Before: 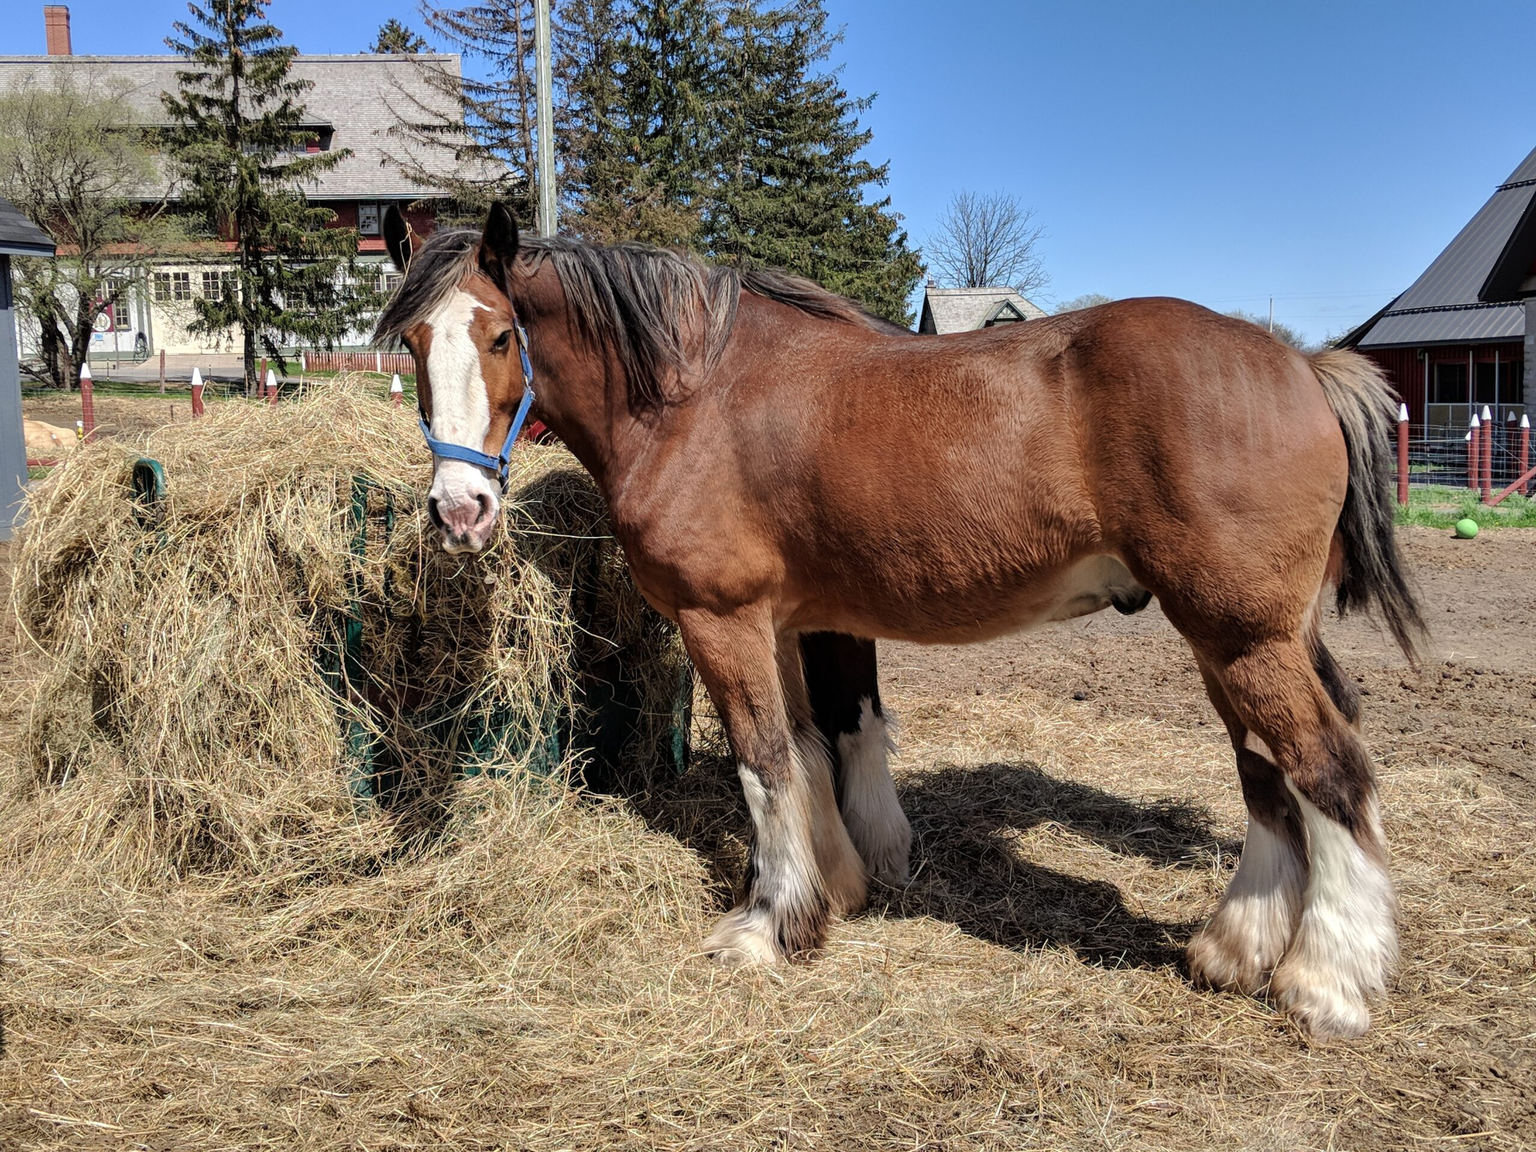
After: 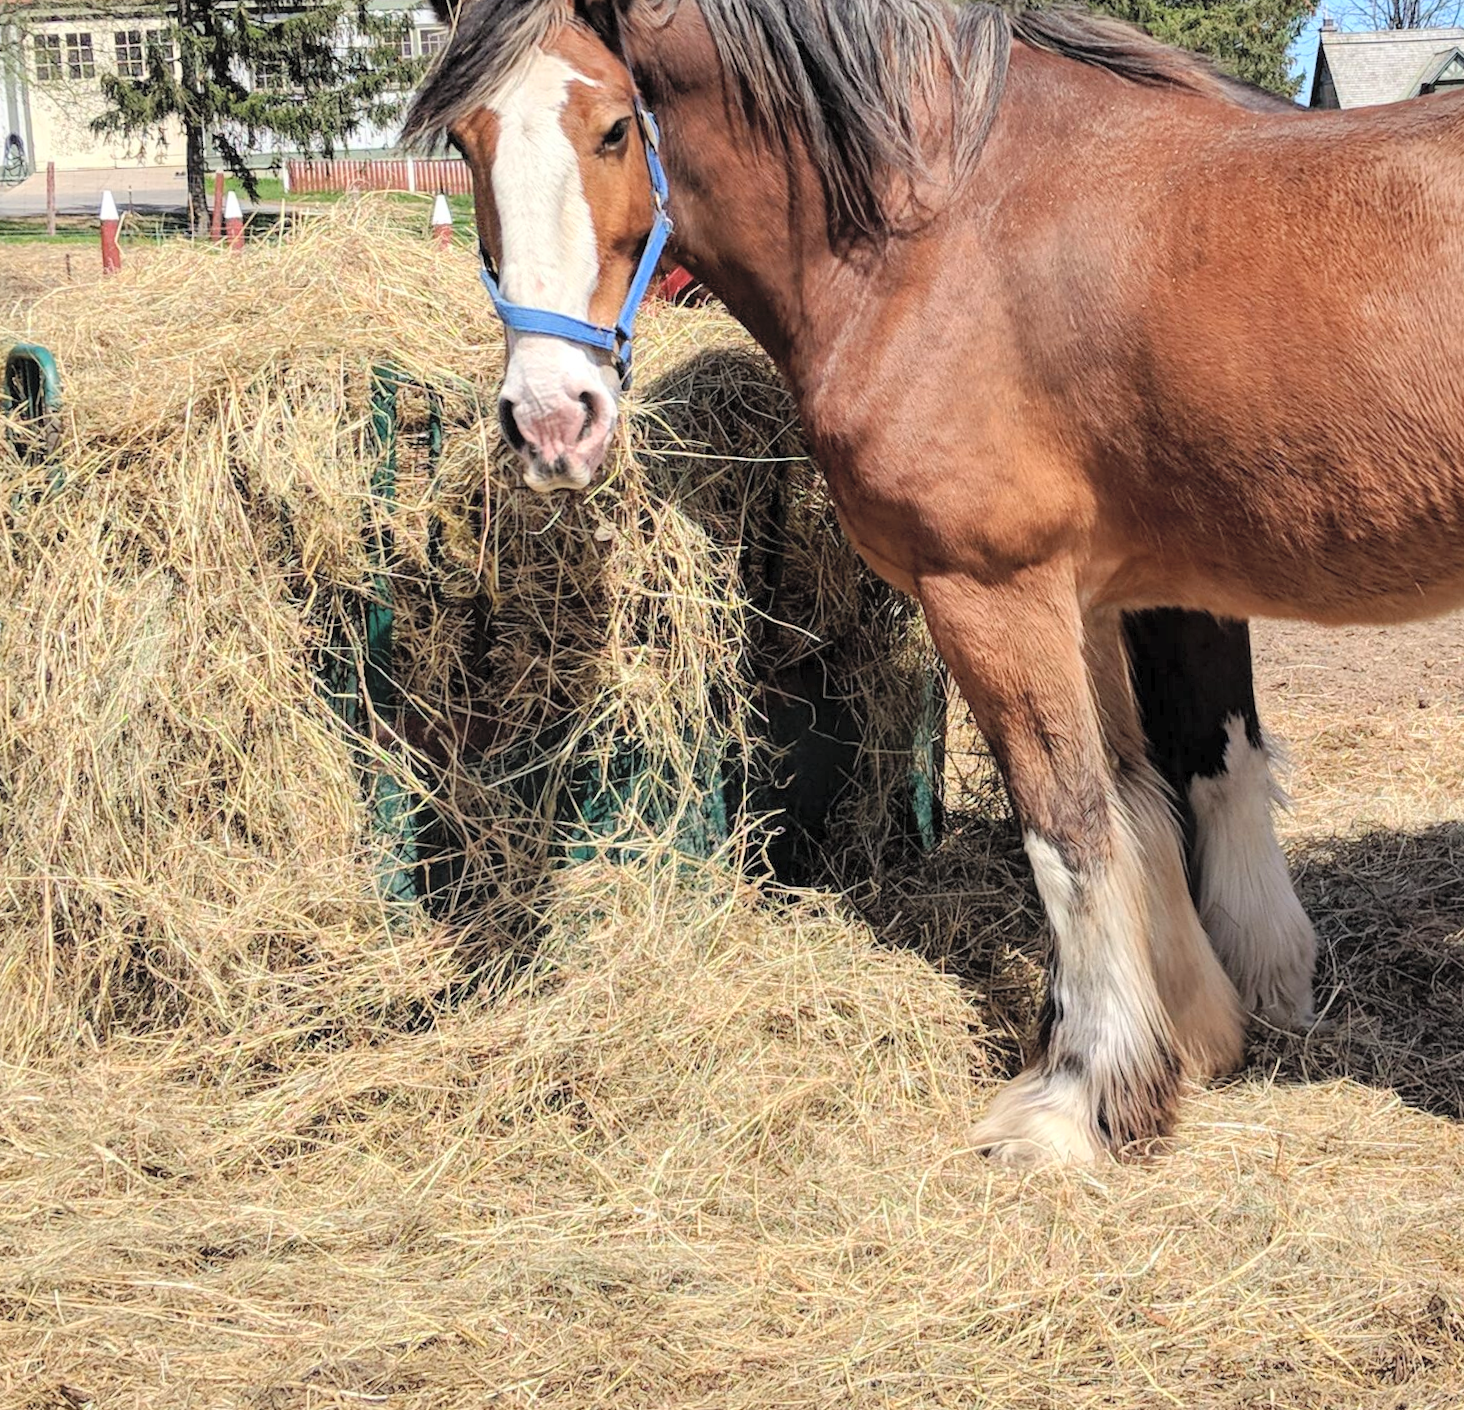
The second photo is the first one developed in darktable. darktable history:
rotate and perspective: rotation -1.24°, automatic cropping off
crop: left 8.966%, top 23.852%, right 34.699%, bottom 4.703%
contrast brightness saturation: contrast 0.1, brightness 0.3, saturation 0.14
